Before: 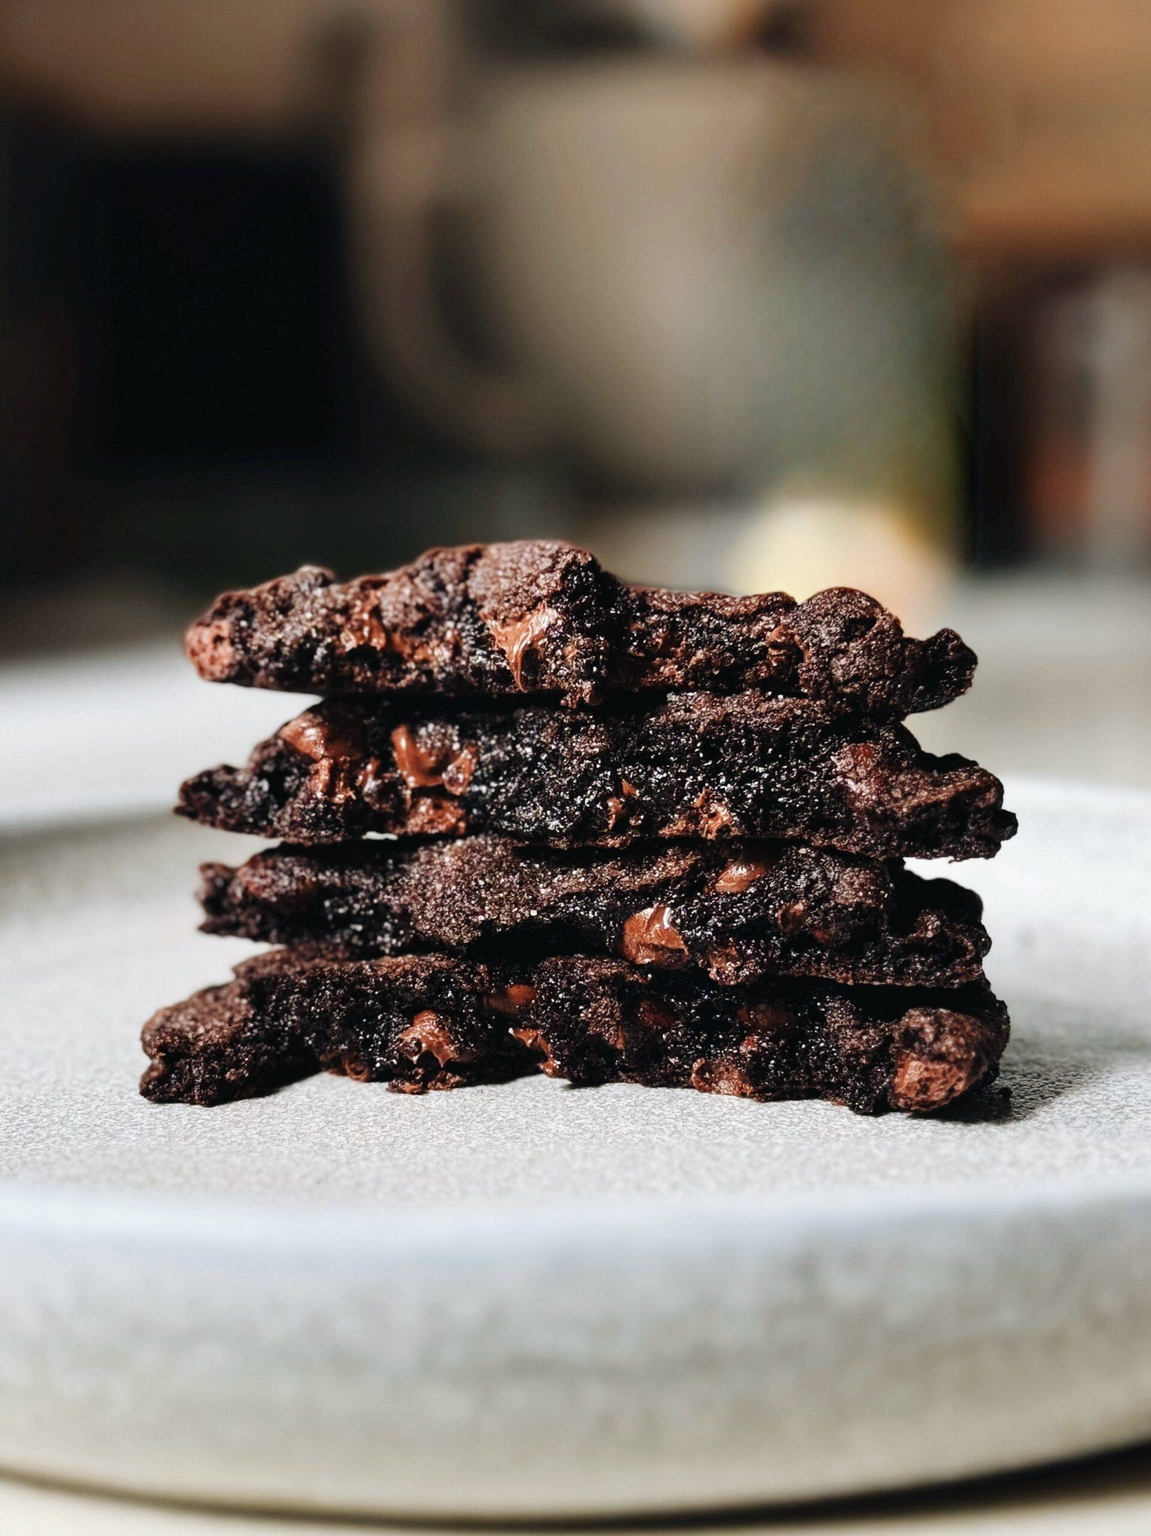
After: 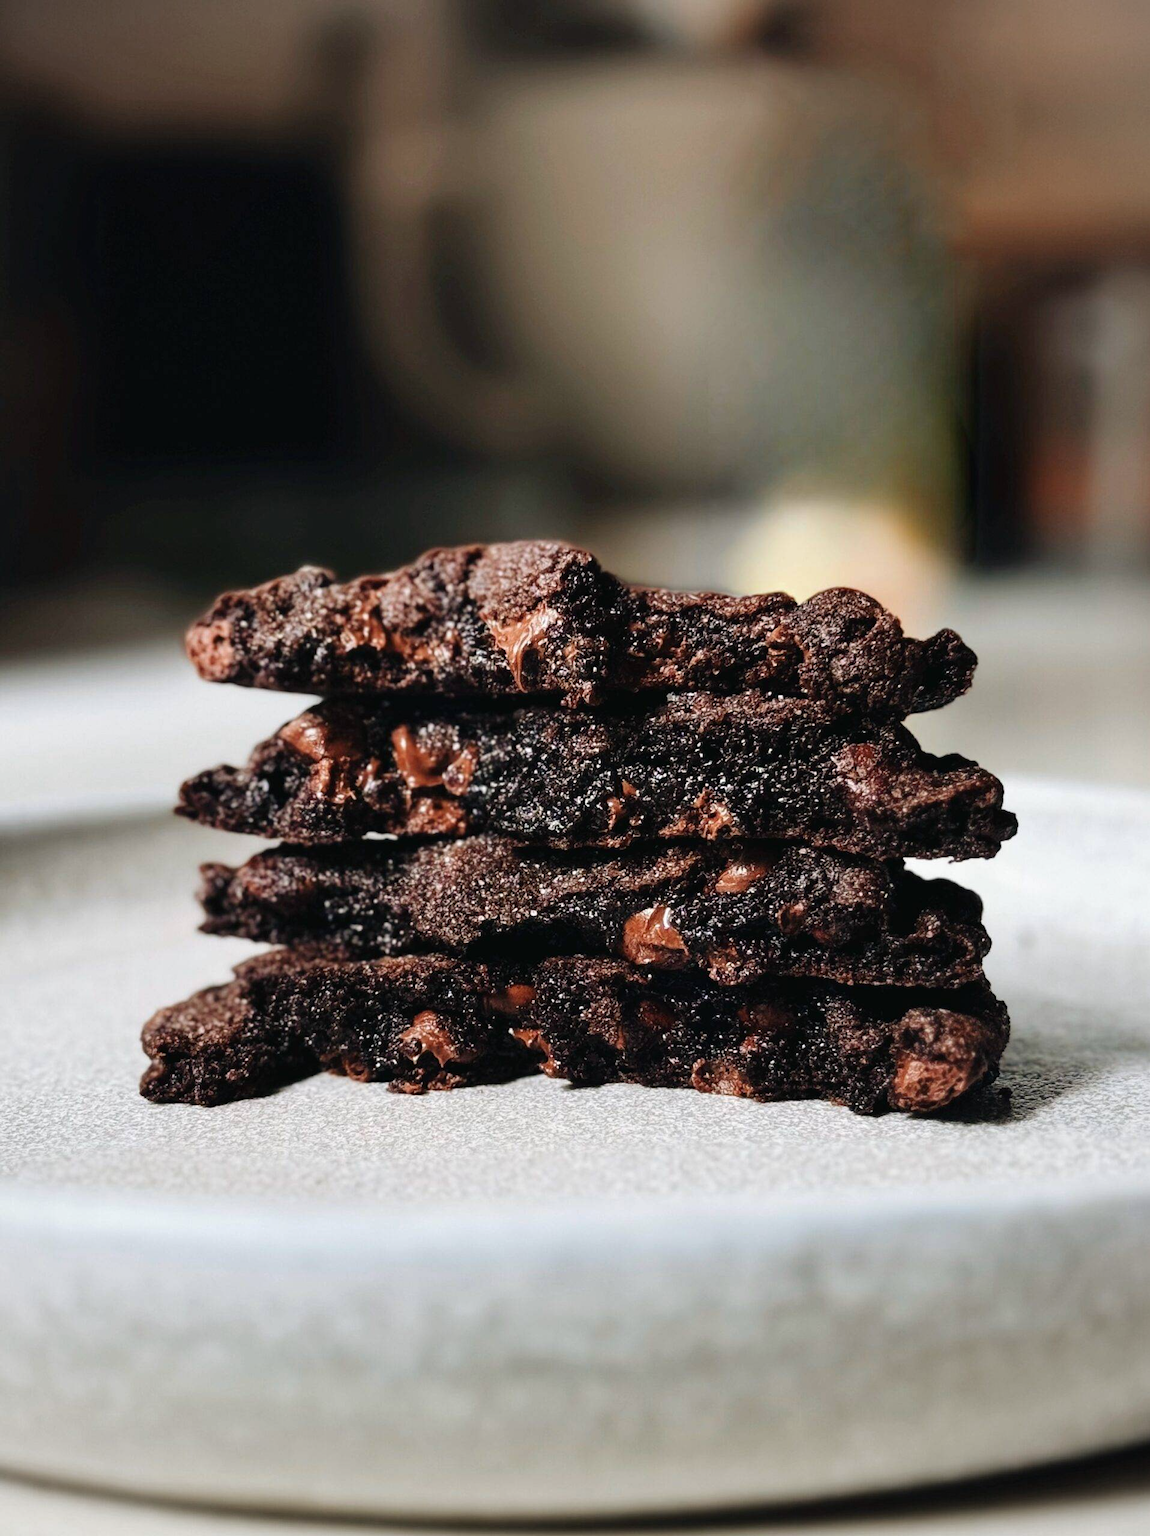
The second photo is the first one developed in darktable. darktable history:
base curve: curves: ch0 [(0, 0) (0.472, 0.455) (1, 1)], preserve colors none
vignetting: brightness -0.167
